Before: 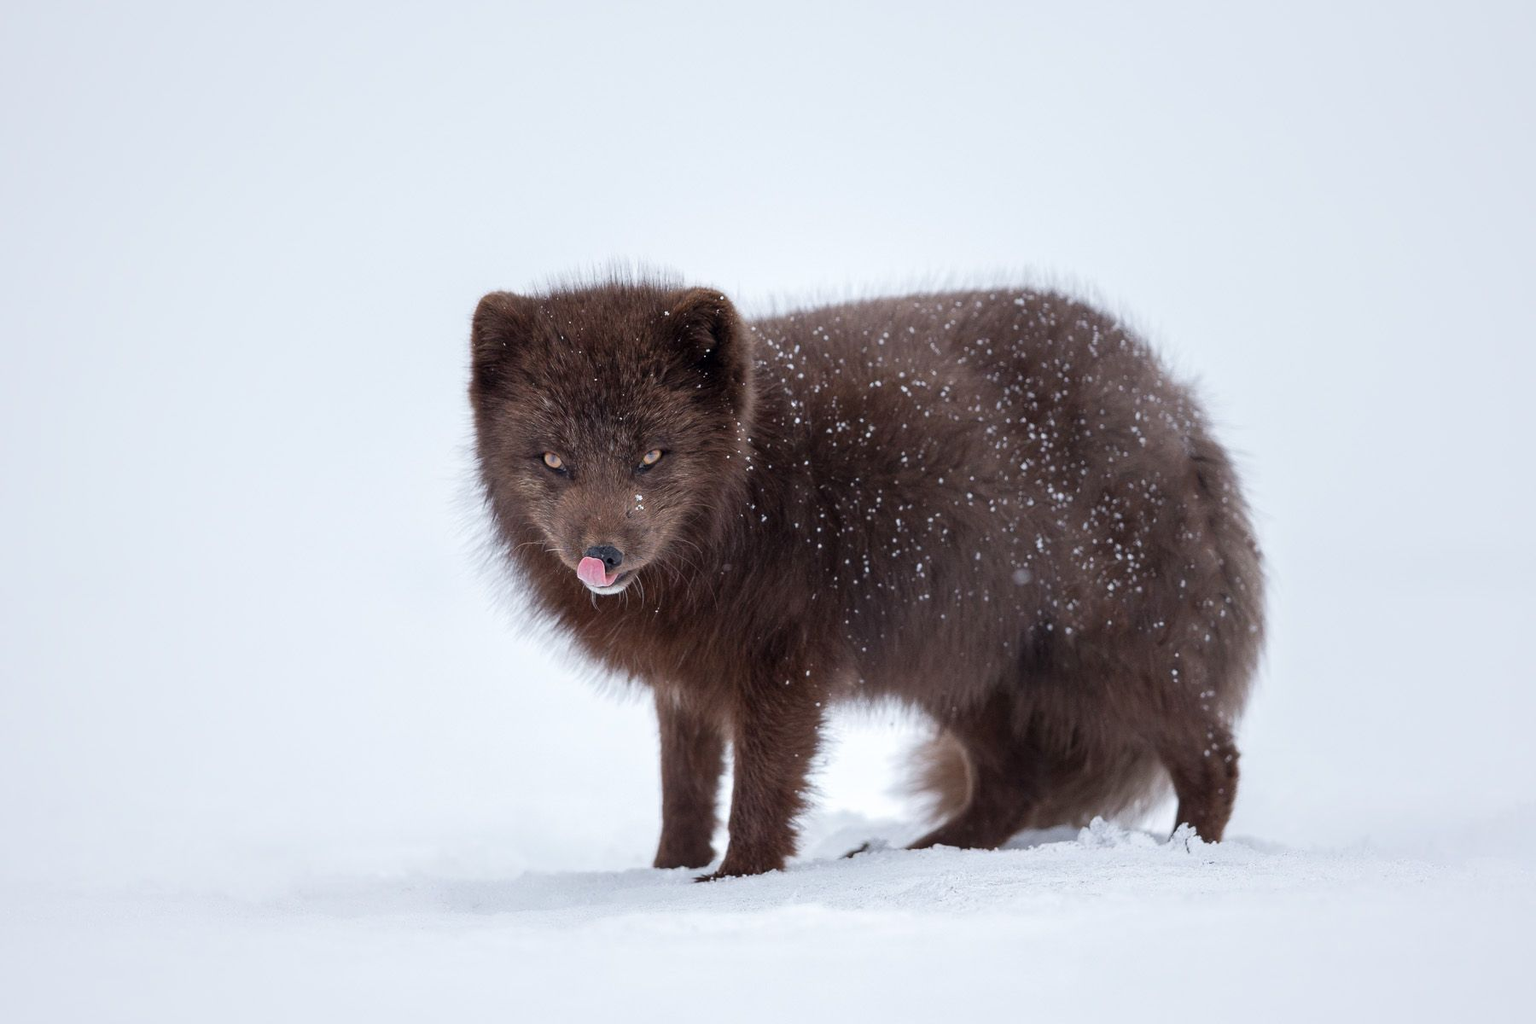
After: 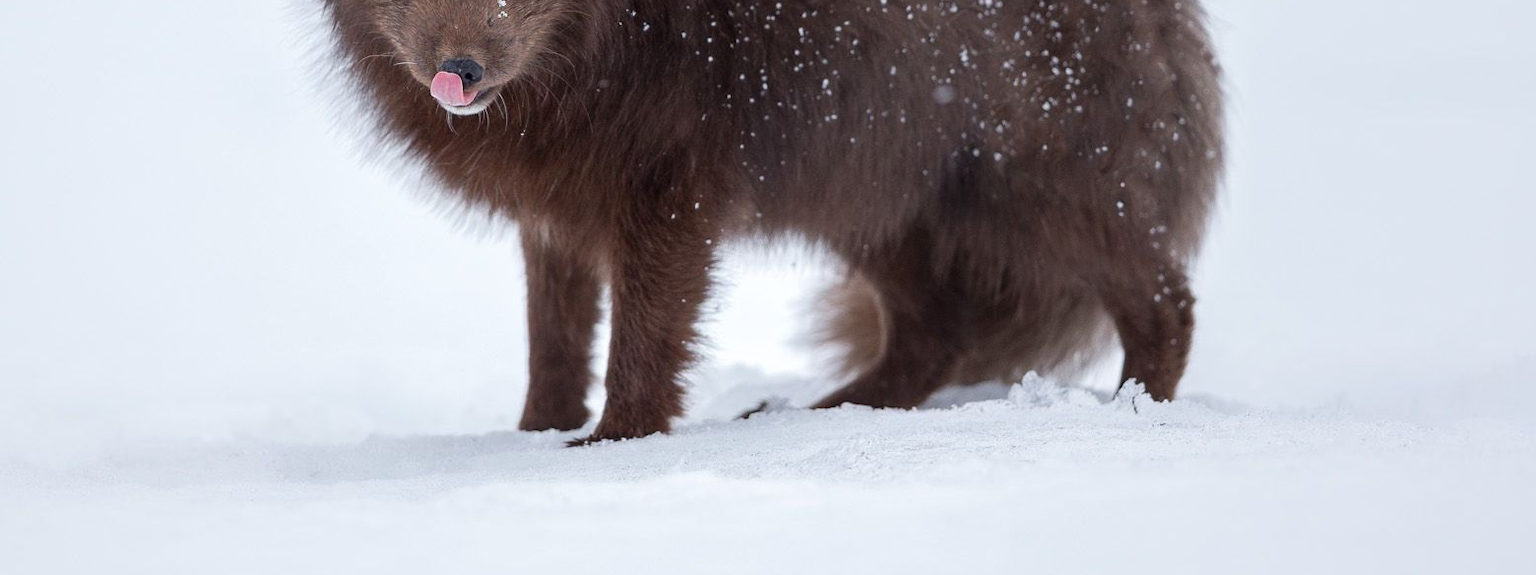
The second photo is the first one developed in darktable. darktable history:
crop and rotate: left 13.301%, top 48.388%, bottom 2.883%
